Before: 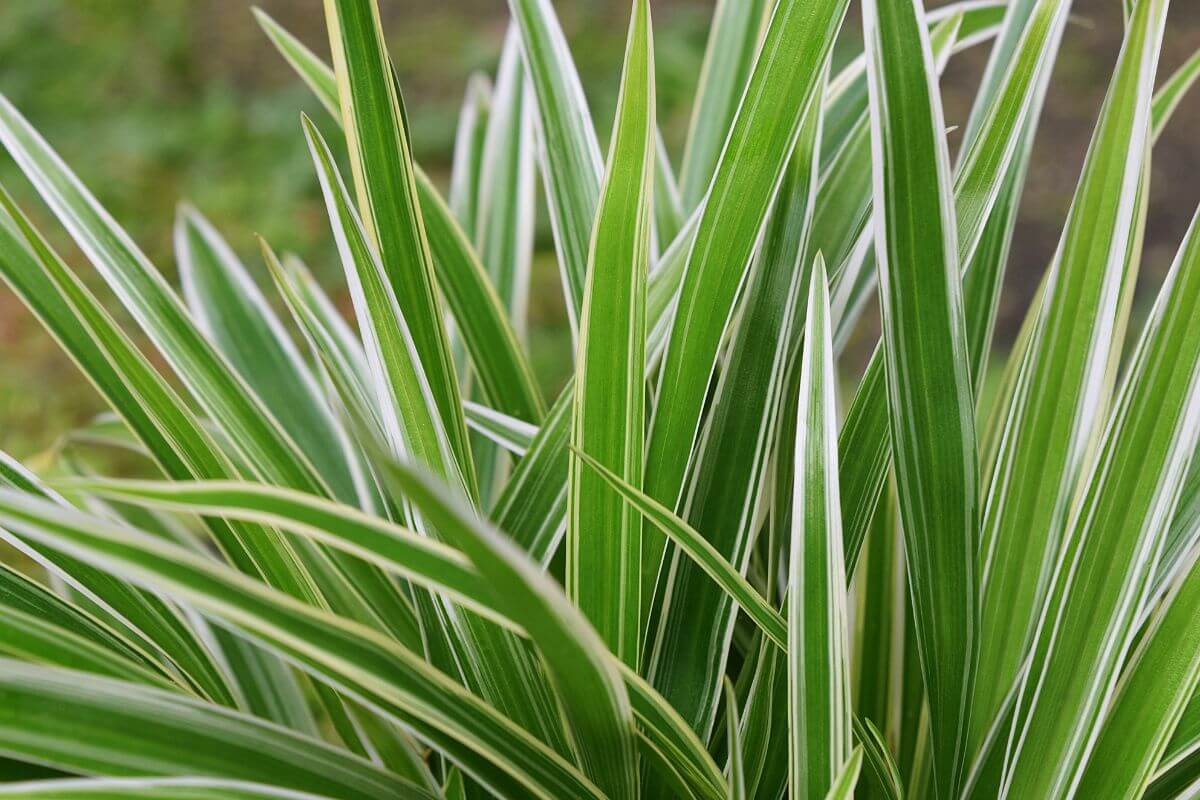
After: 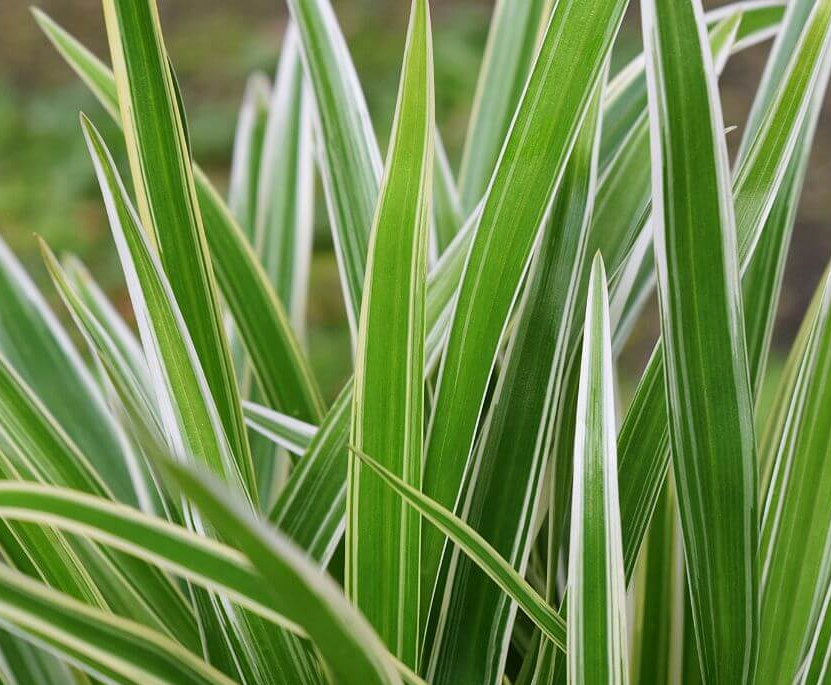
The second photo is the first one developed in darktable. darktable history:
crop: left 18.466%, right 12.27%, bottom 14.332%
